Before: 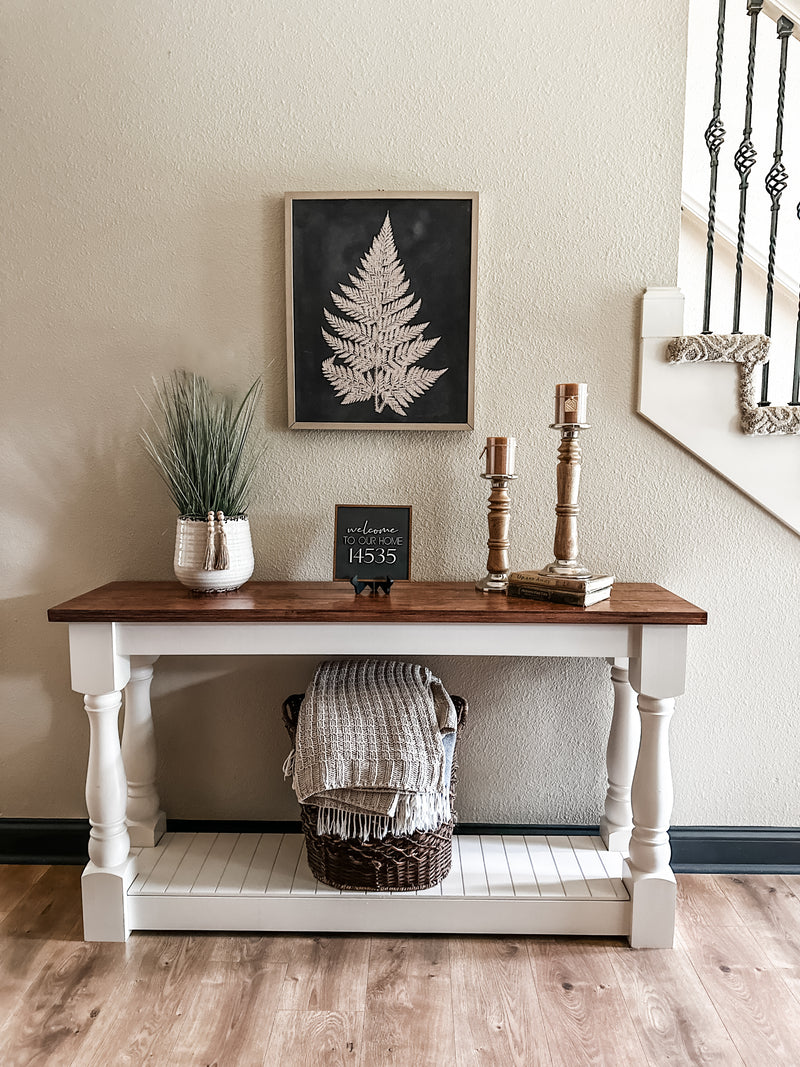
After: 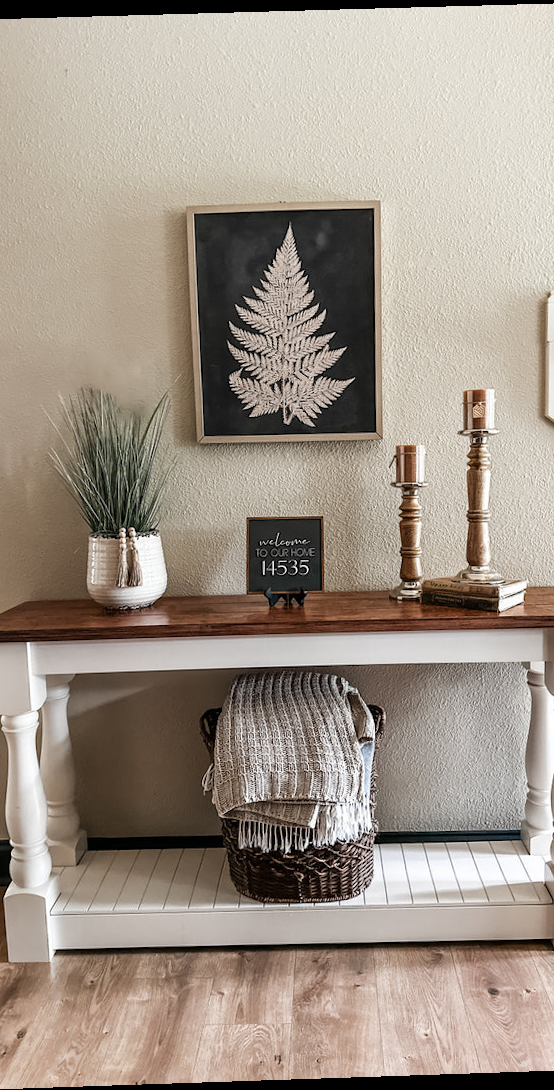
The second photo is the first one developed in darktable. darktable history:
rotate and perspective: rotation -1.77°, lens shift (horizontal) 0.004, automatic cropping off
crop and rotate: left 12.648%, right 20.685%
